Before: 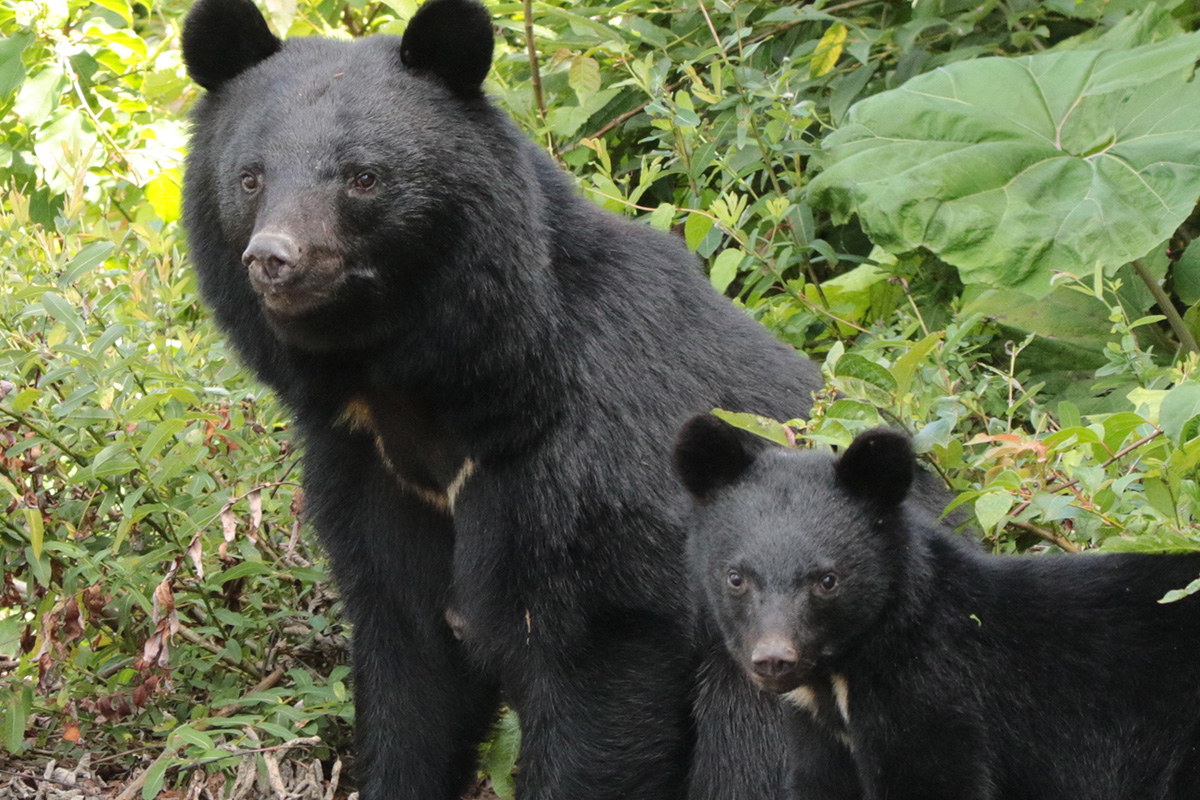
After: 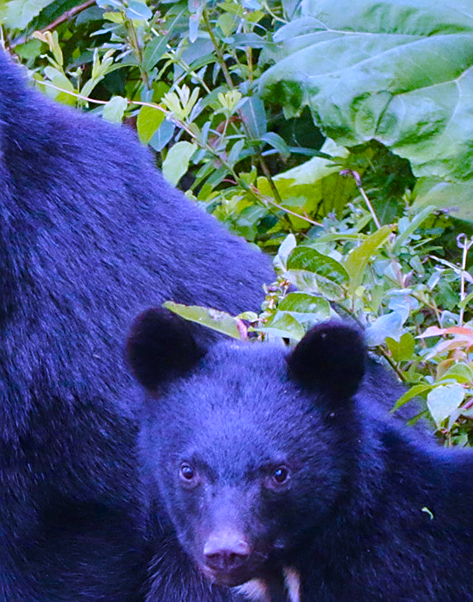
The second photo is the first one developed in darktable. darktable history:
white balance: red 0.98, blue 1.61
crop: left 45.721%, top 13.393%, right 14.118%, bottom 10.01%
color balance rgb: perceptual saturation grading › global saturation 24.74%, perceptual saturation grading › highlights -51.22%, perceptual saturation grading › mid-tones 19.16%, perceptual saturation grading › shadows 60.98%, global vibrance 50%
sharpen: radius 1.864, amount 0.398, threshold 1.271
